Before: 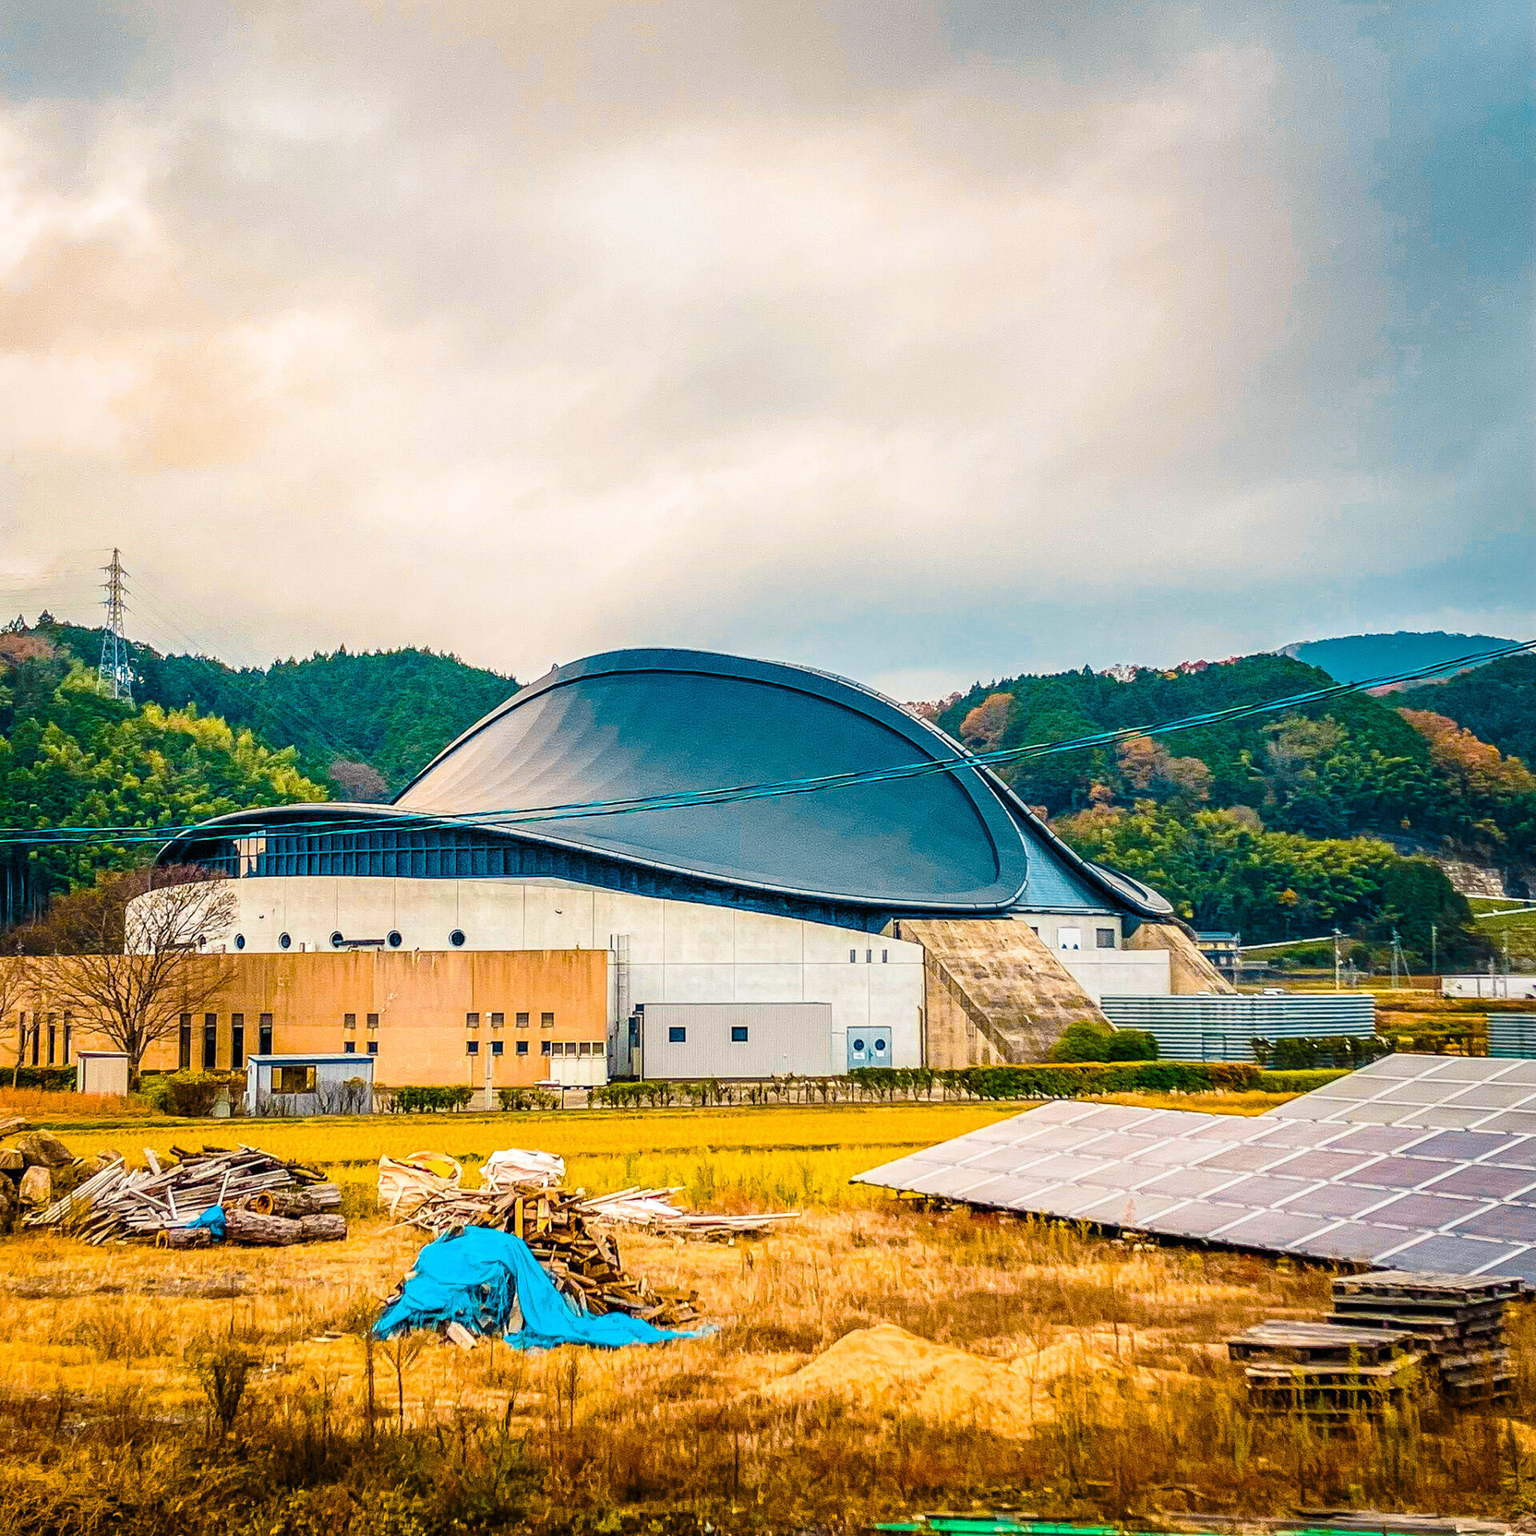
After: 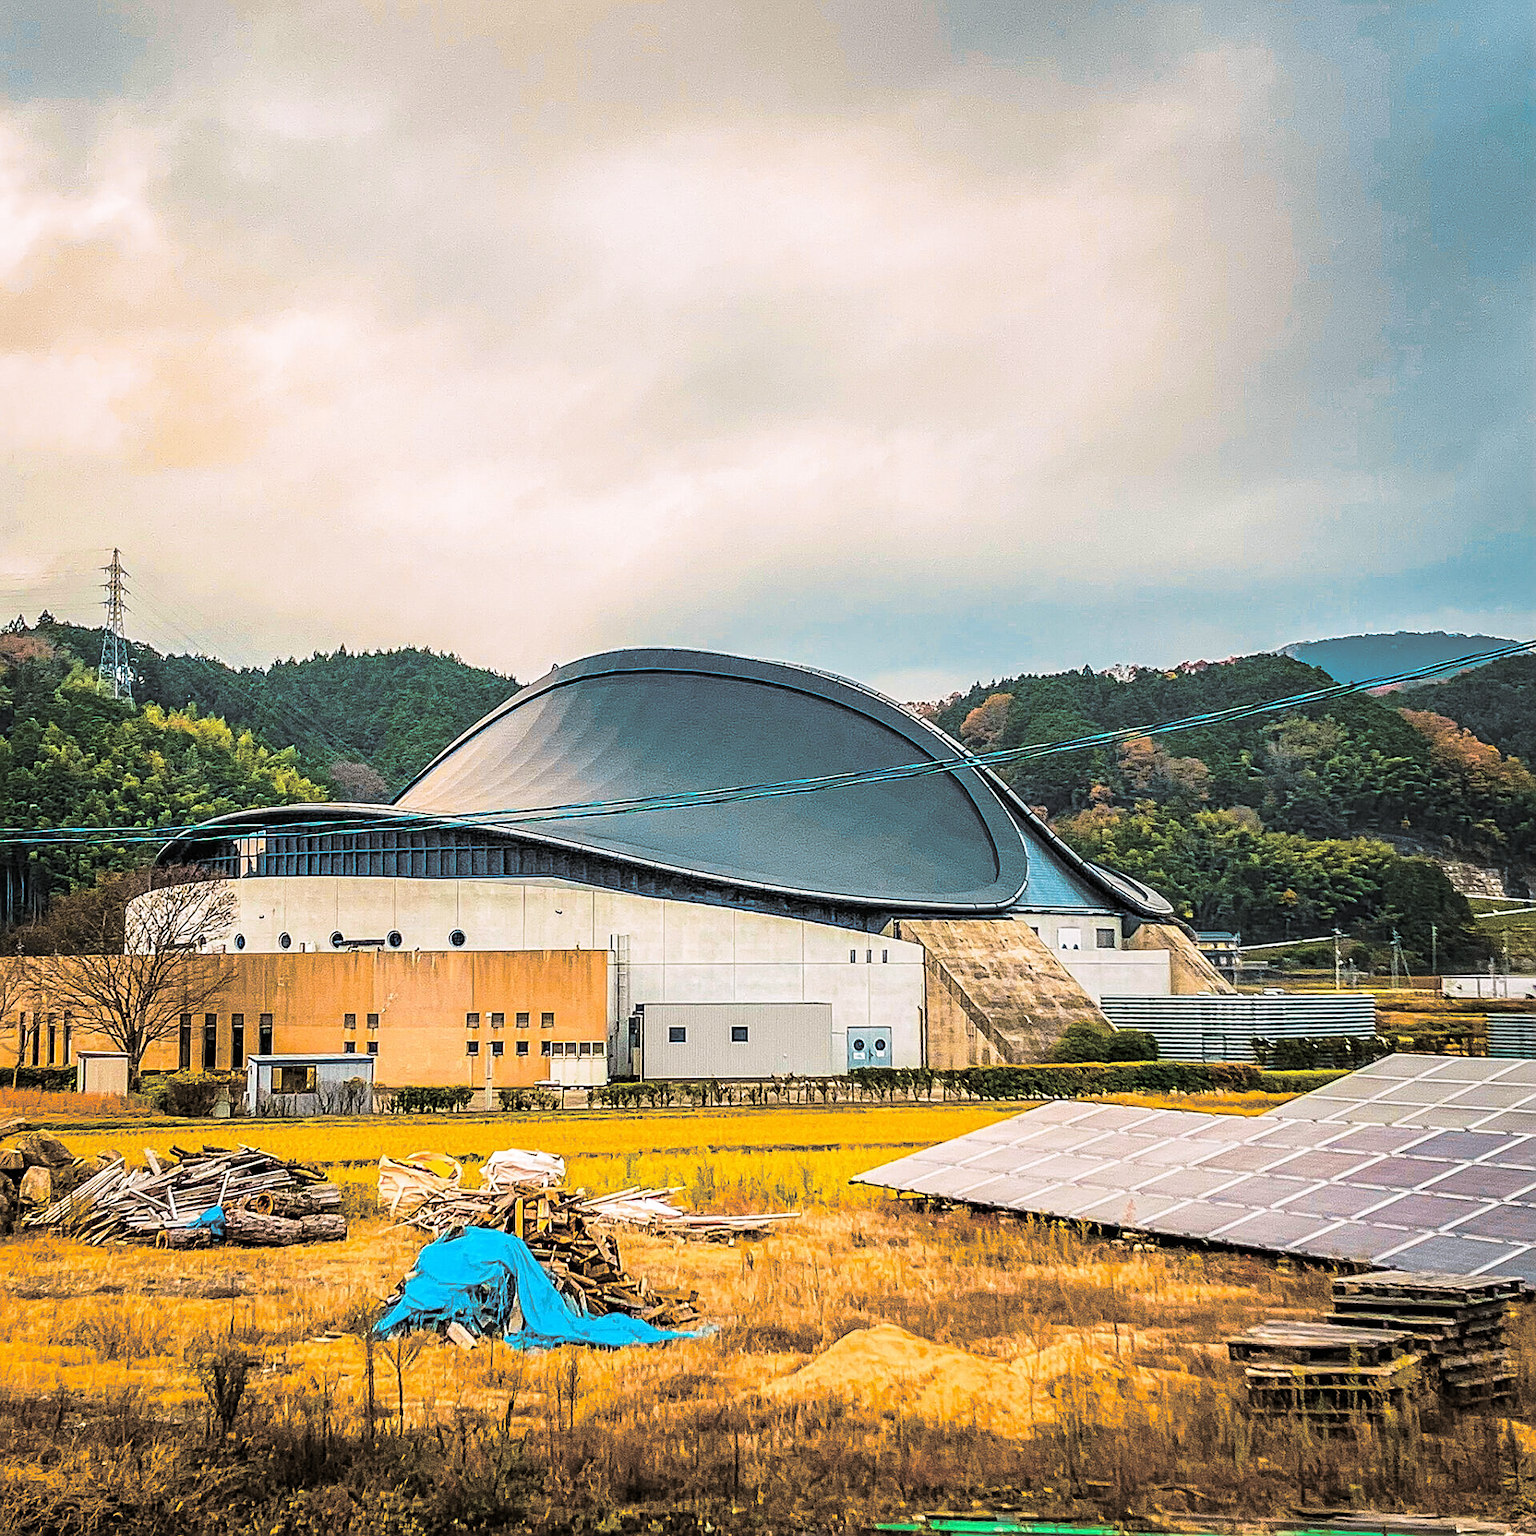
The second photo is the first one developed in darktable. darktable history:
sharpen: on, module defaults
split-toning: shadows › hue 46.8°, shadows › saturation 0.17, highlights › hue 316.8°, highlights › saturation 0.27, balance -51.82
